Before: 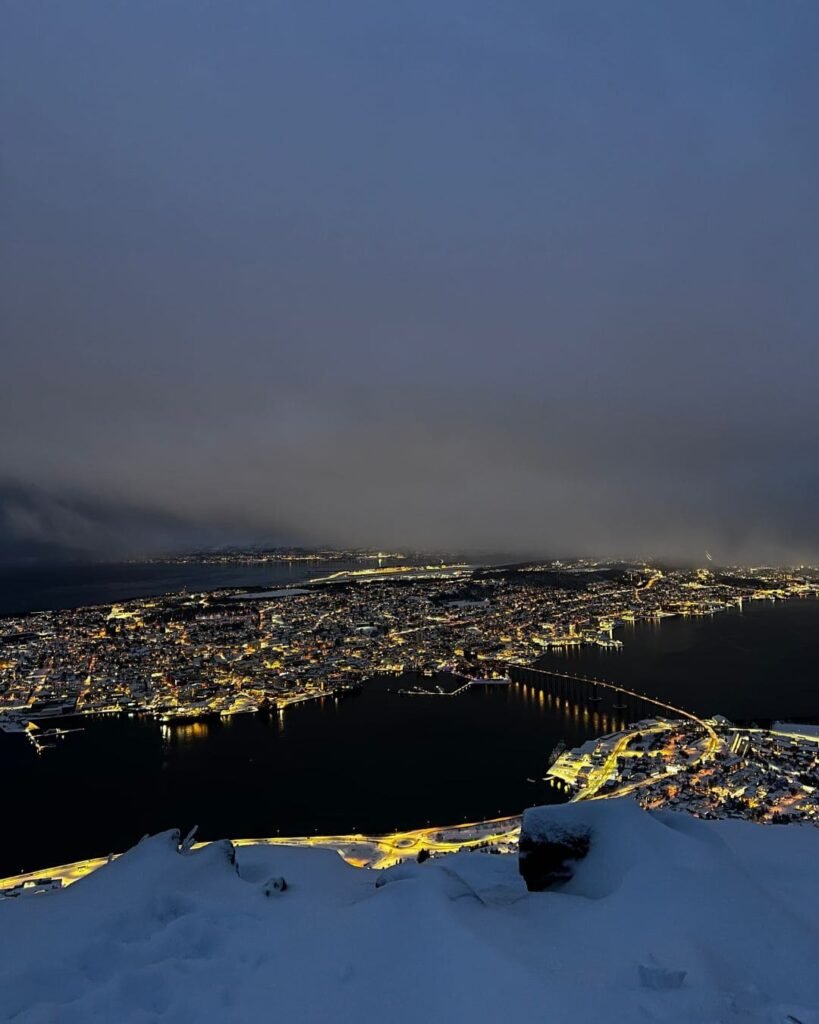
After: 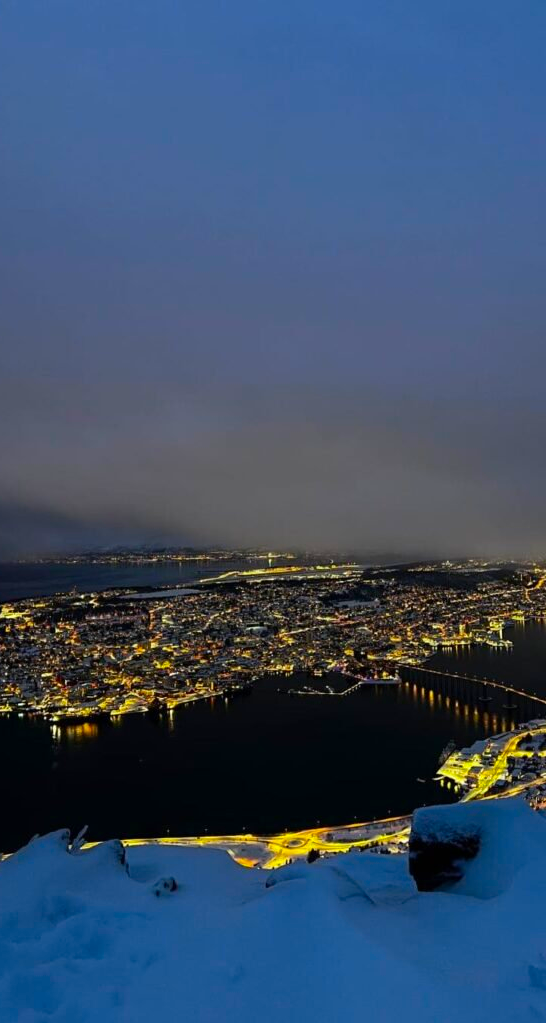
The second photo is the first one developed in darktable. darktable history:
contrast brightness saturation: saturation 0.5
crop and rotate: left 13.537%, right 19.796%
